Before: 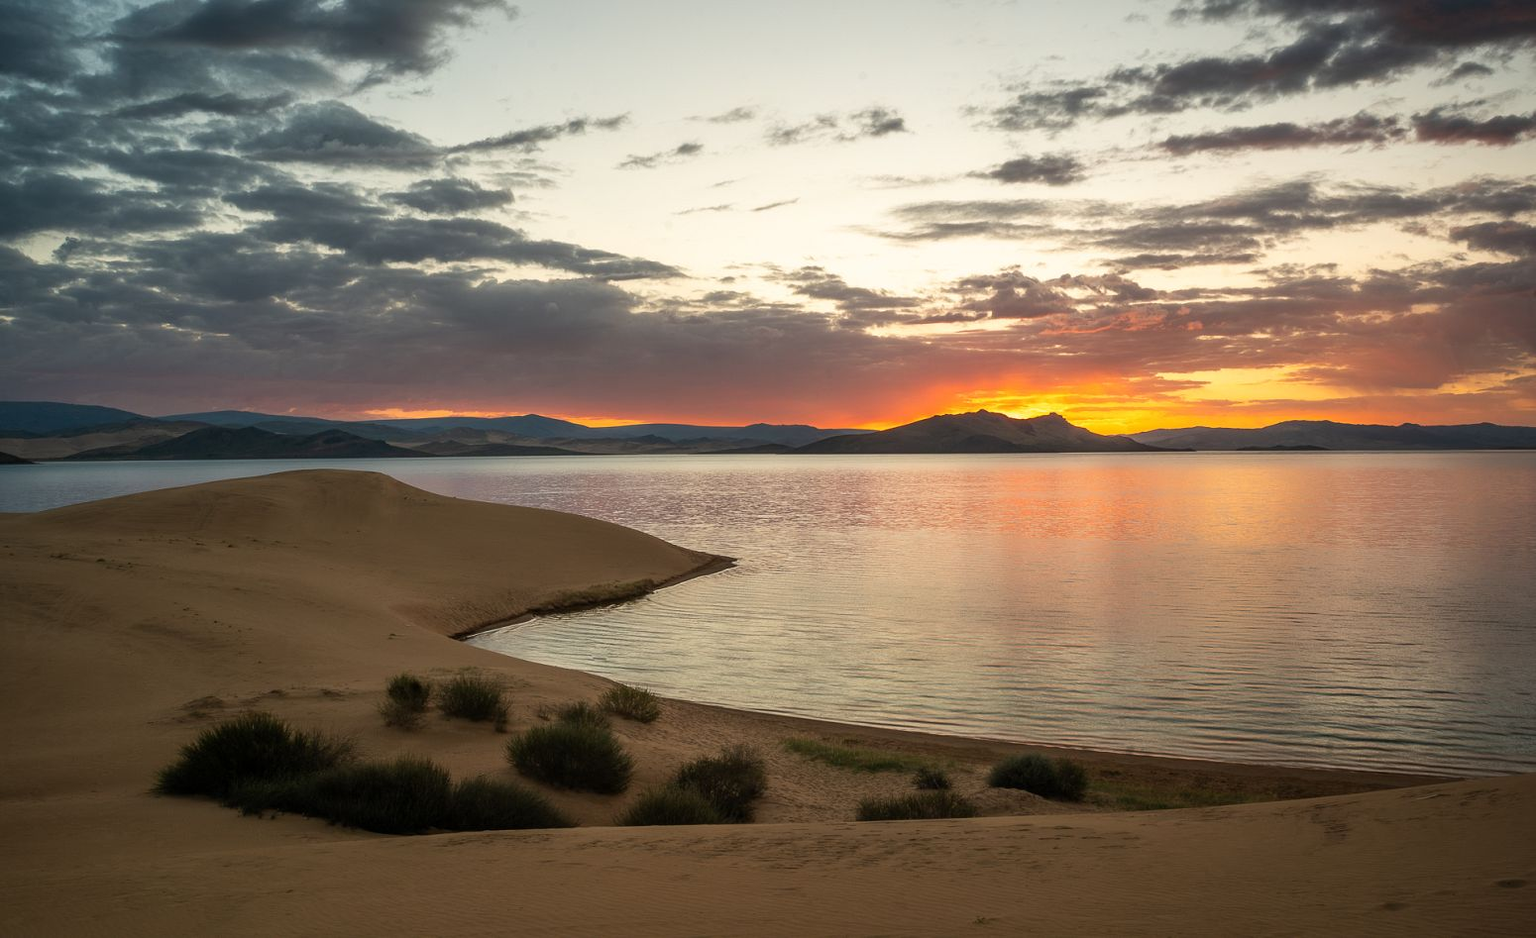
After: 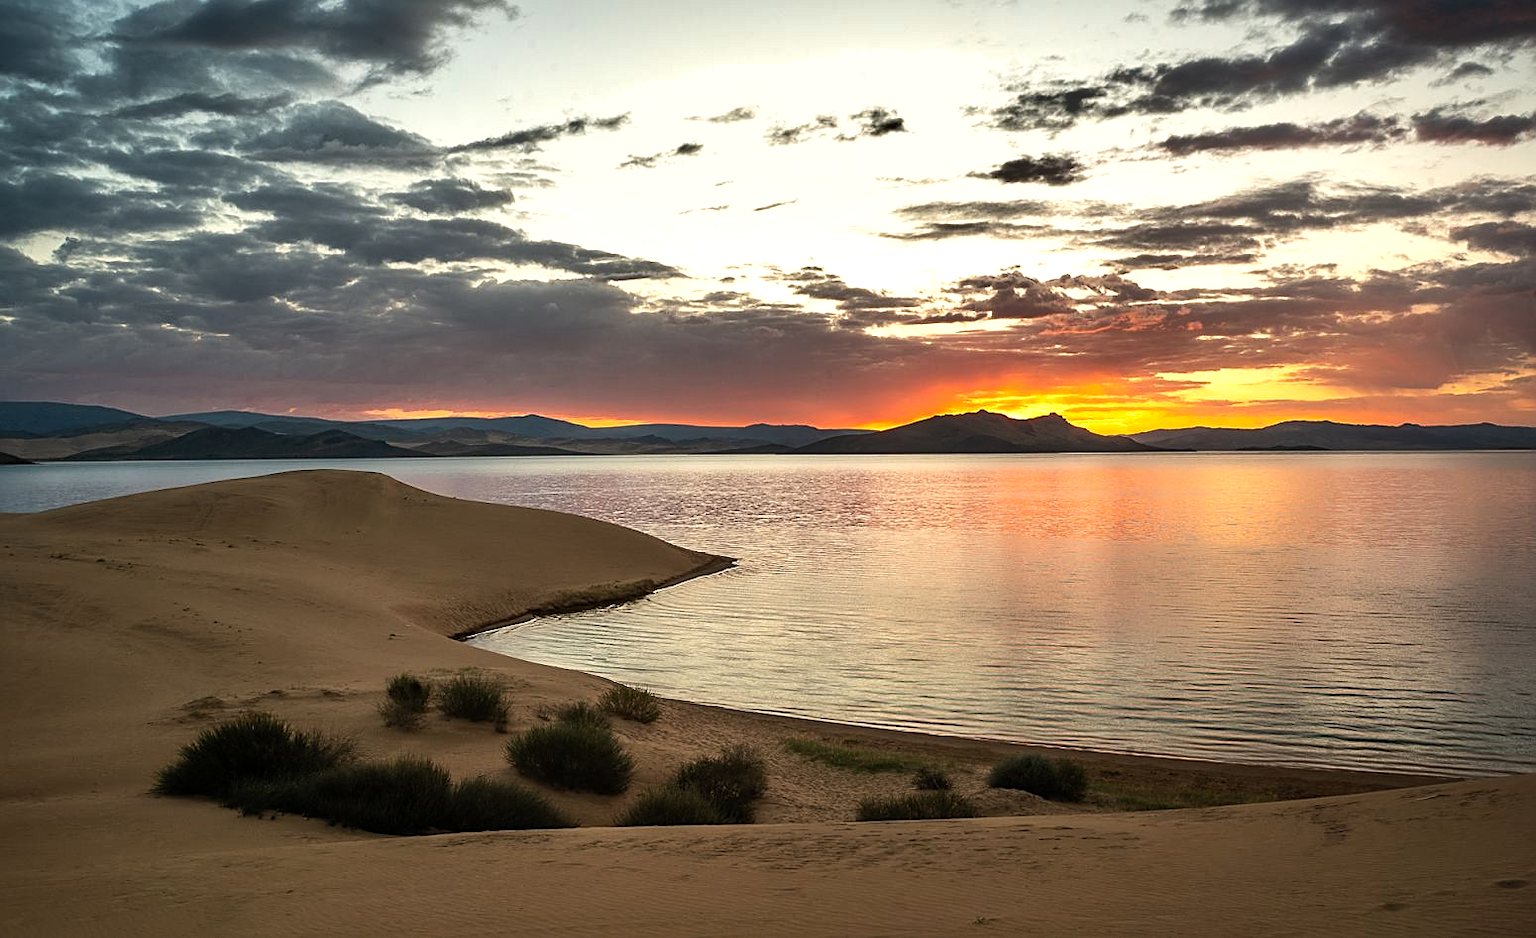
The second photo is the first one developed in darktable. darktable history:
shadows and highlights: shadows 43.71, white point adjustment -1.46, soften with gaussian
tone equalizer: -8 EV -0.417 EV, -7 EV -0.389 EV, -6 EV -0.333 EV, -5 EV -0.222 EV, -3 EV 0.222 EV, -2 EV 0.333 EV, -1 EV 0.389 EV, +0 EV 0.417 EV, edges refinement/feathering 500, mask exposure compensation -1.57 EV, preserve details no
sharpen: on, module defaults
exposure: exposure 0.15 EV, compensate highlight preservation false
